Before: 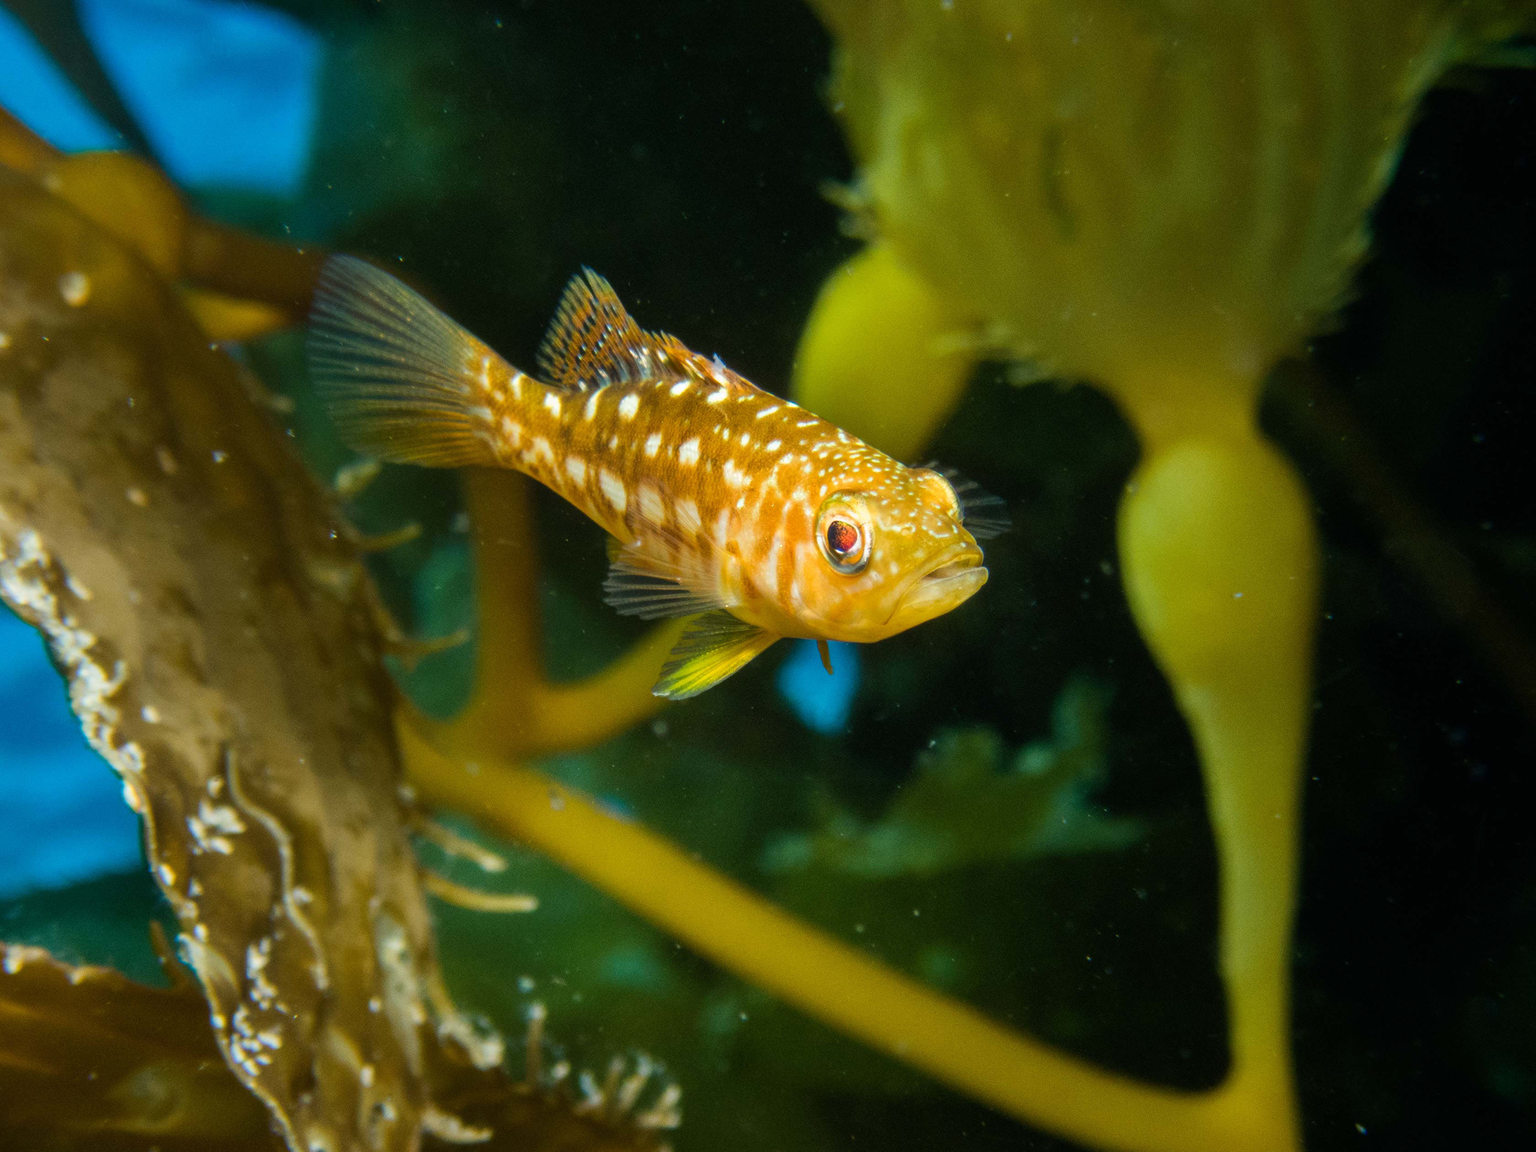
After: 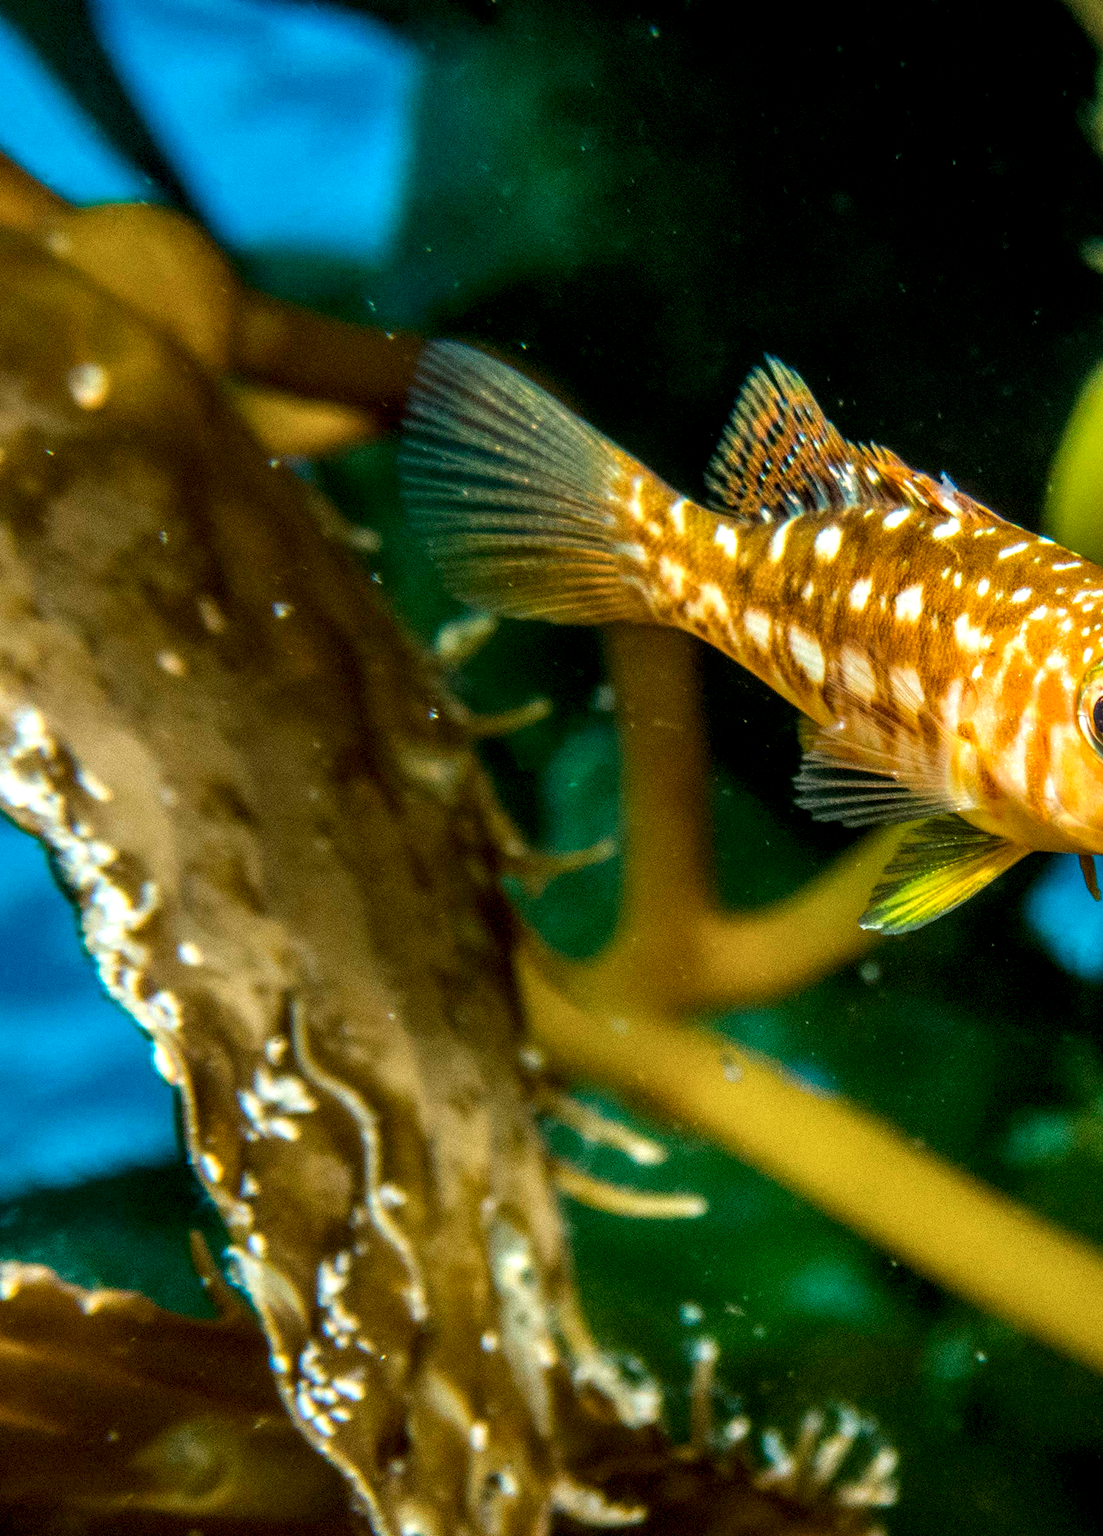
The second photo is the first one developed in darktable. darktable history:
crop: left 0.587%, right 45.588%, bottom 0.086%
local contrast: highlights 0%, shadows 0%, detail 182%
